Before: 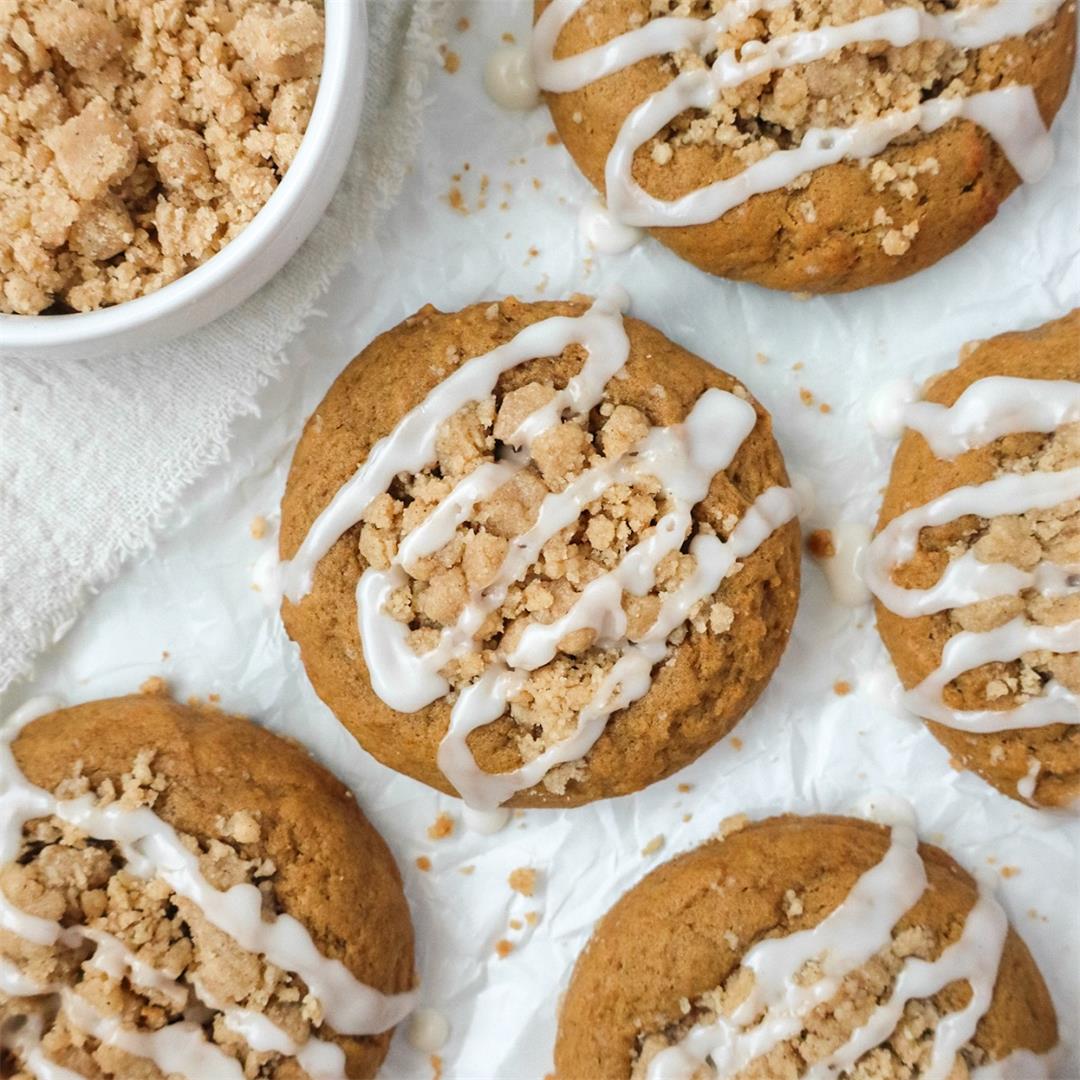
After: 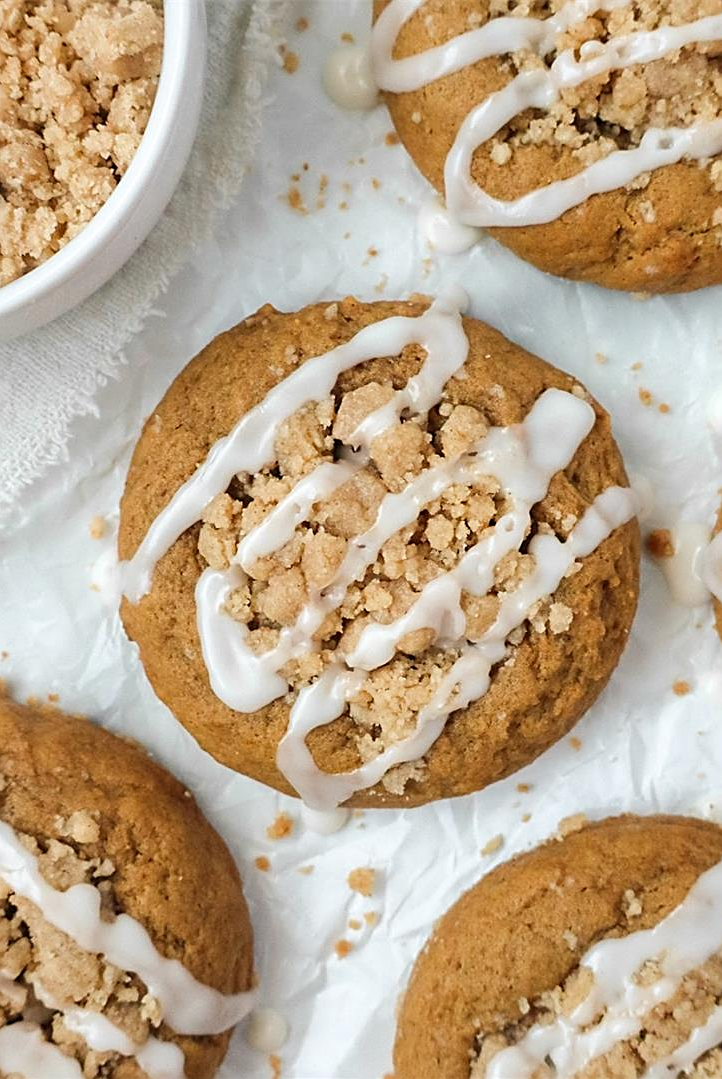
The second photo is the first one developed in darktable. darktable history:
color zones: curves: ch0 [(0, 0.5) (0.143, 0.5) (0.286, 0.5) (0.429, 0.5) (0.571, 0.5) (0.714, 0.476) (0.857, 0.5) (1, 0.5)]; ch2 [(0, 0.5) (0.143, 0.5) (0.286, 0.5) (0.429, 0.5) (0.571, 0.5) (0.714, 0.487) (0.857, 0.5) (1, 0.5)]
sharpen: on, module defaults
crop and rotate: left 14.924%, right 18.181%
